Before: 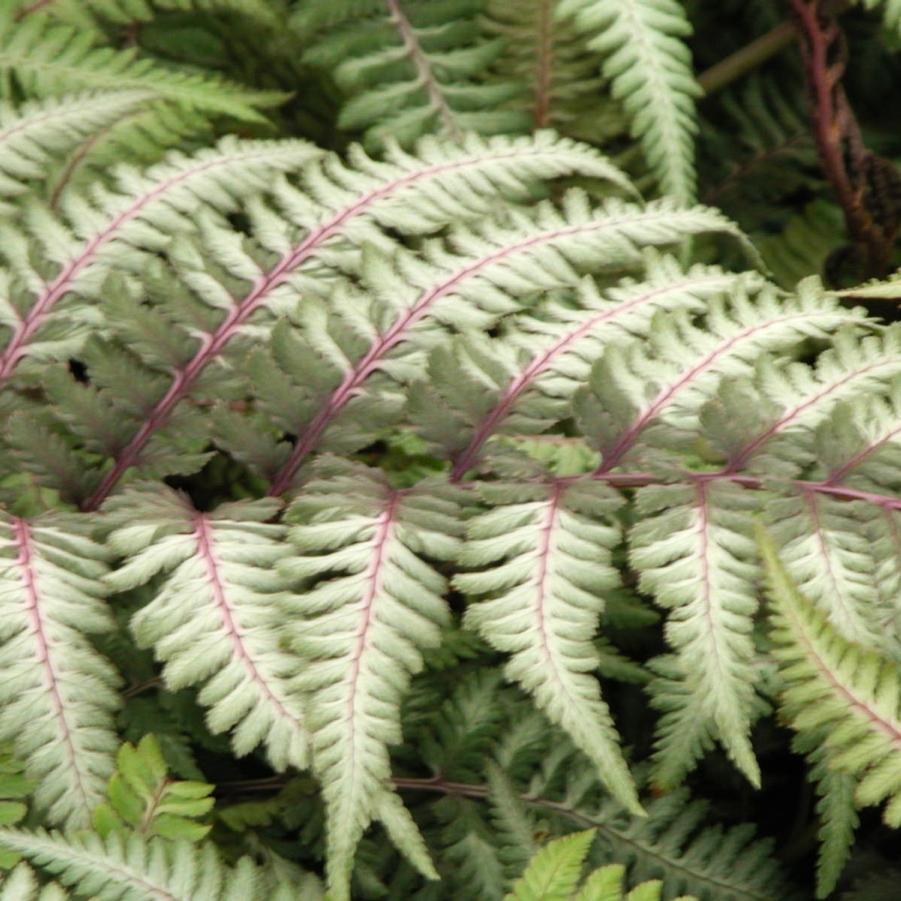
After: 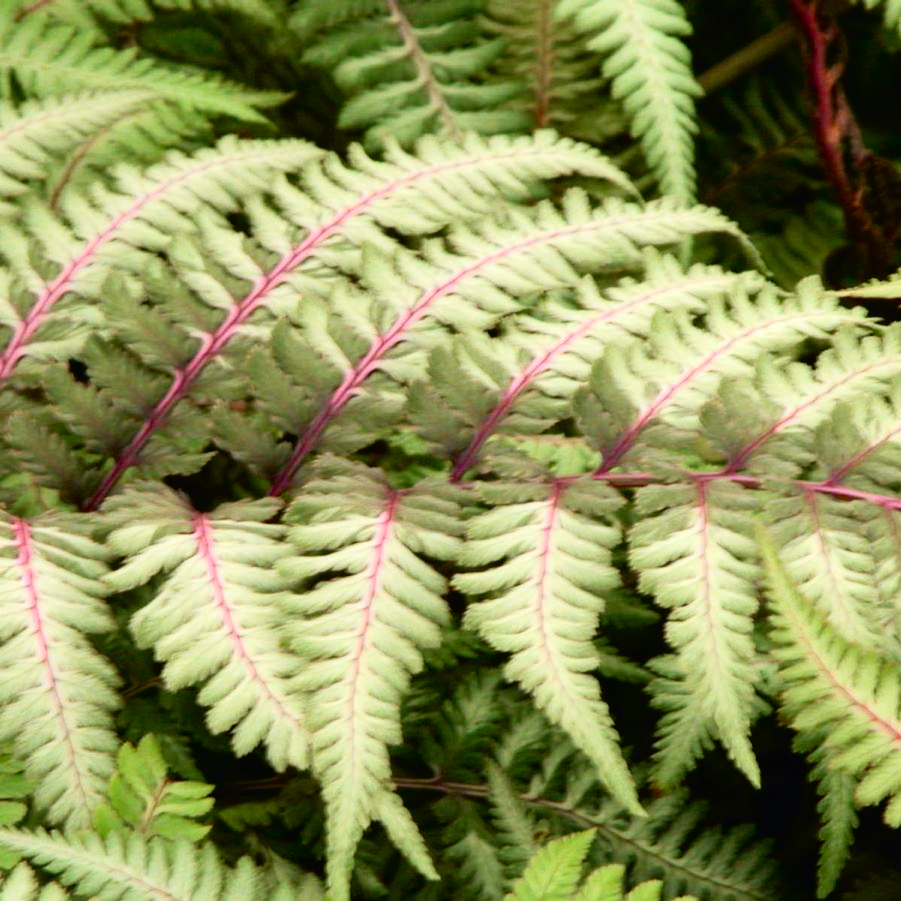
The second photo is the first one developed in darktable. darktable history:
tone curve: curves: ch0 [(0, 0.01) (0.133, 0.057) (0.338, 0.327) (0.494, 0.55) (0.726, 0.807) (1, 1)]; ch1 [(0, 0) (0.346, 0.324) (0.45, 0.431) (0.5, 0.5) (0.522, 0.517) (0.543, 0.578) (1, 1)]; ch2 [(0, 0) (0.44, 0.424) (0.501, 0.499) (0.564, 0.611) (0.622, 0.667) (0.707, 0.746) (1, 1)], color space Lab, independent channels, preserve colors none
